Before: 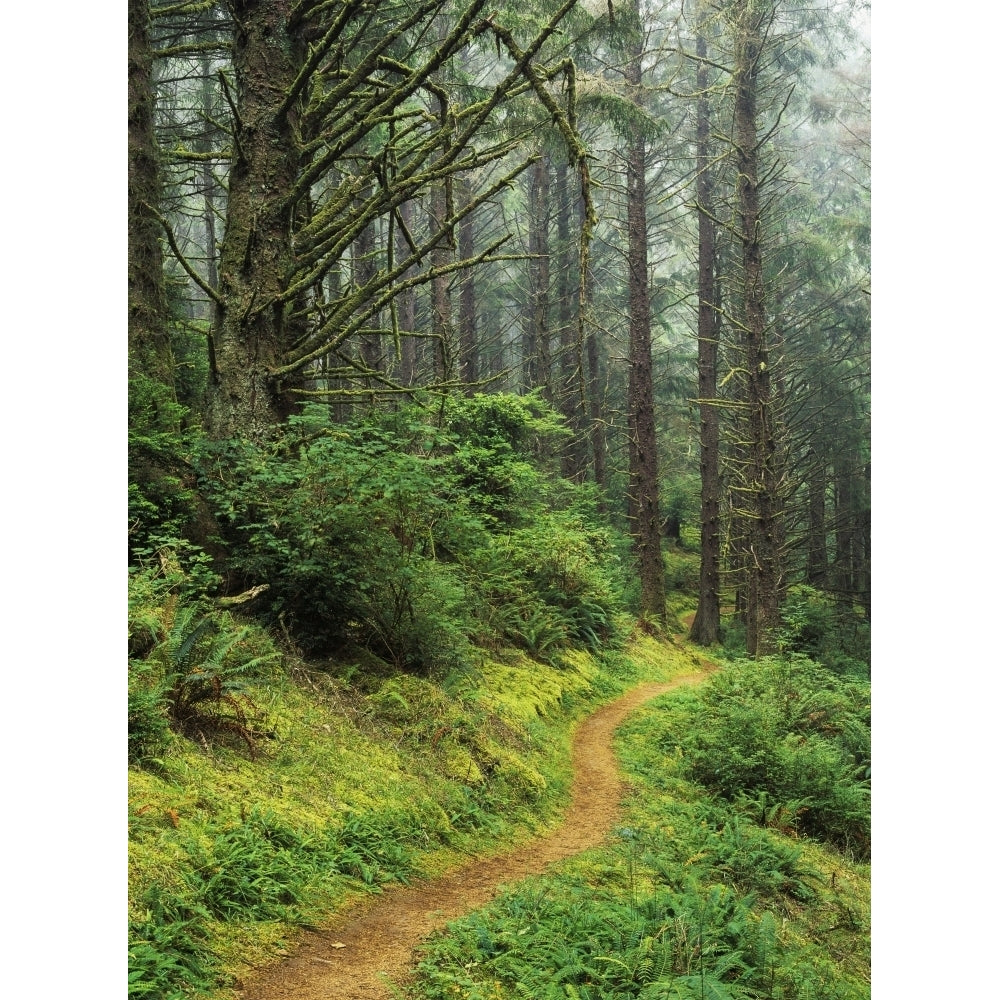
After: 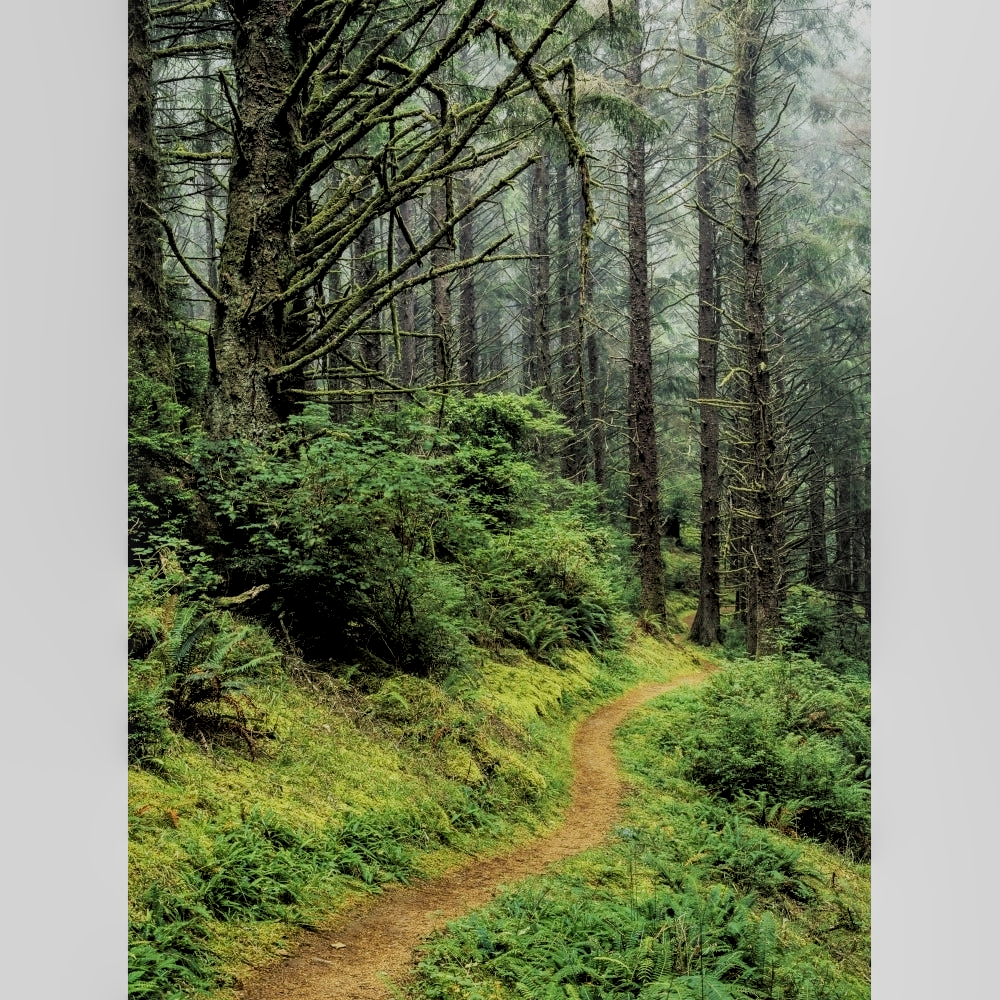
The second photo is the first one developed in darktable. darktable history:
local contrast: detail 130%
filmic rgb: black relative exposure -4.88 EV, hardness 2.82
exposure: exposure -0.116 EV, compensate exposure bias true, compensate highlight preservation false
